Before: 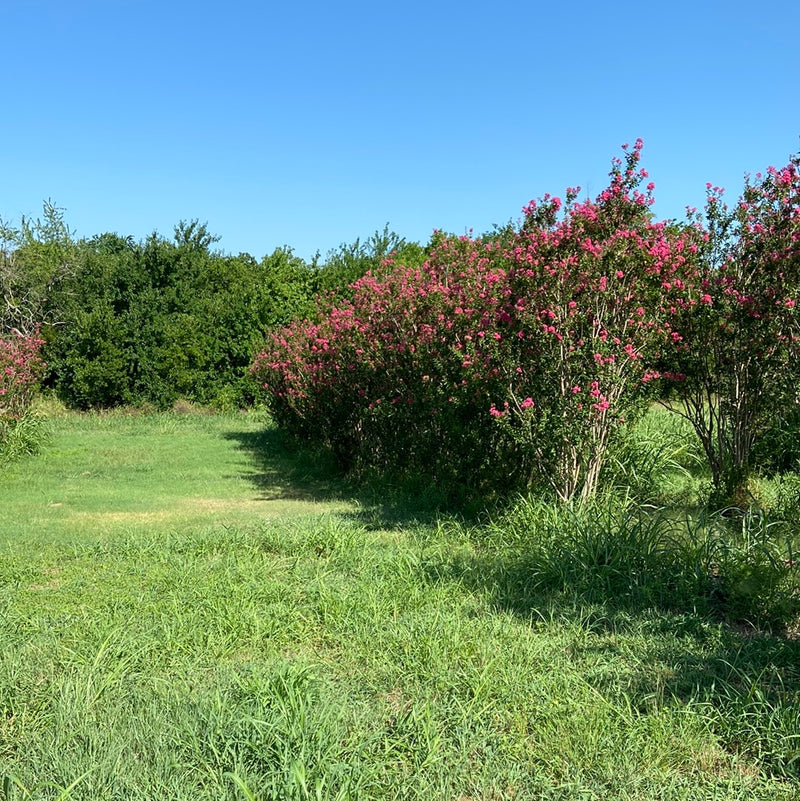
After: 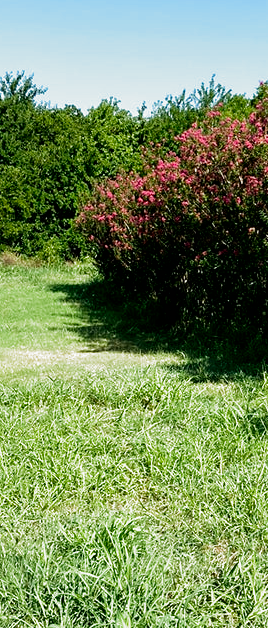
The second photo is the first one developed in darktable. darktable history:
crop and rotate: left 21.77%, top 18.528%, right 44.676%, bottom 2.997%
filmic rgb: black relative exposure -8.2 EV, white relative exposure 2.2 EV, threshold 3 EV, hardness 7.11, latitude 75%, contrast 1.325, highlights saturation mix -2%, shadows ↔ highlights balance 30%, preserve chrominance no, color science v5 (2021), contrast in shadows safe, contrast in highlights safe, enable highlight reconstruction true
